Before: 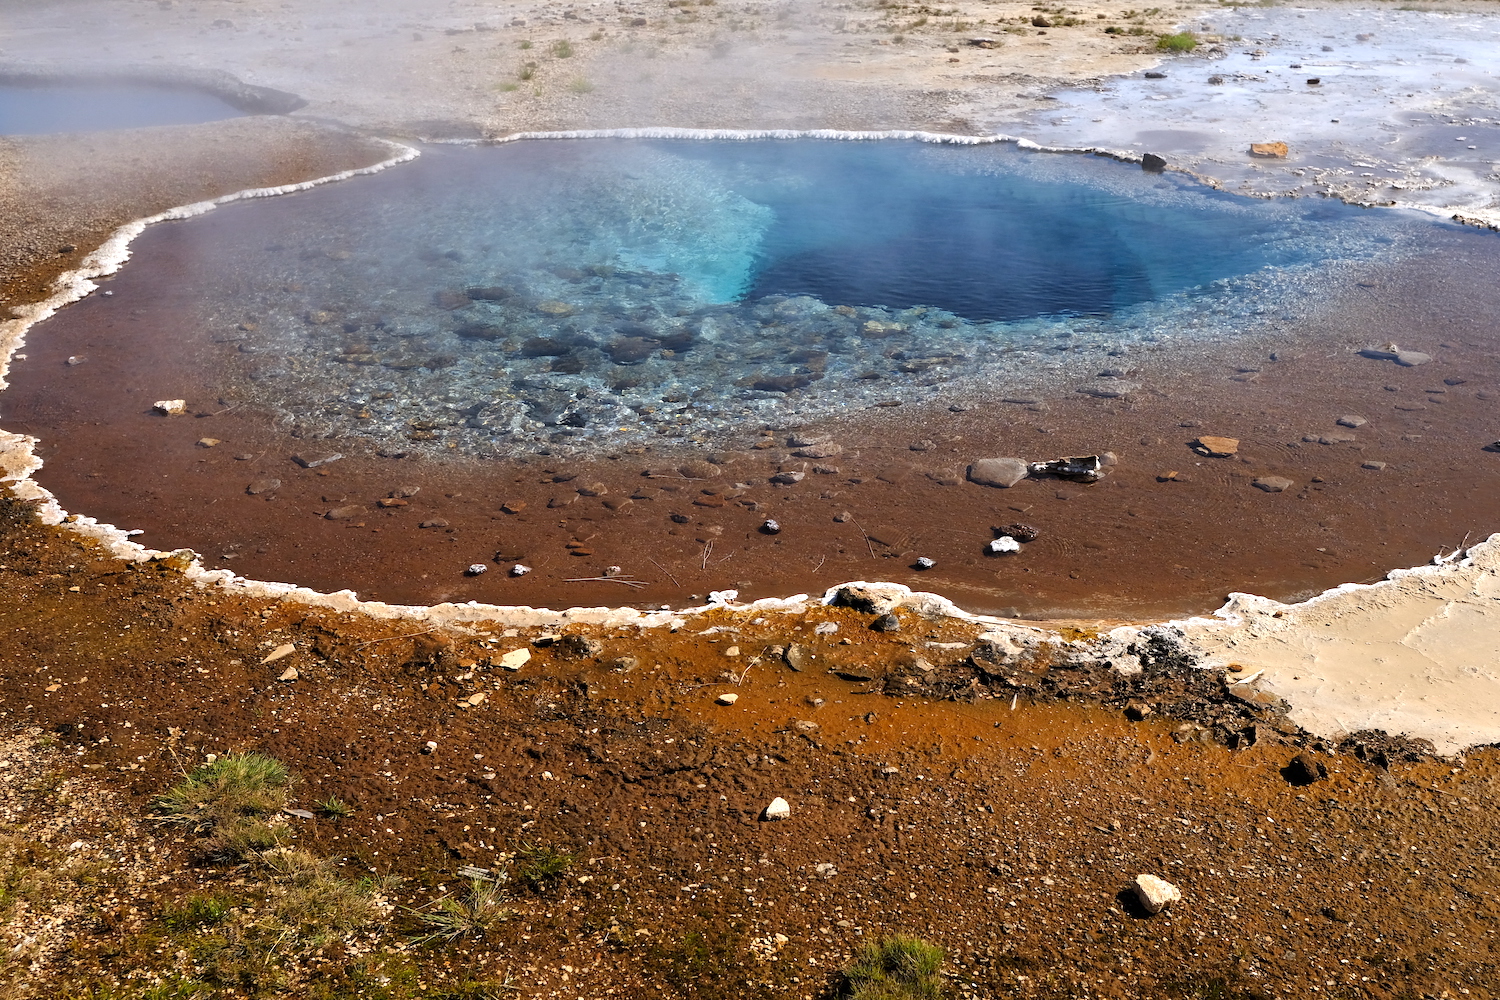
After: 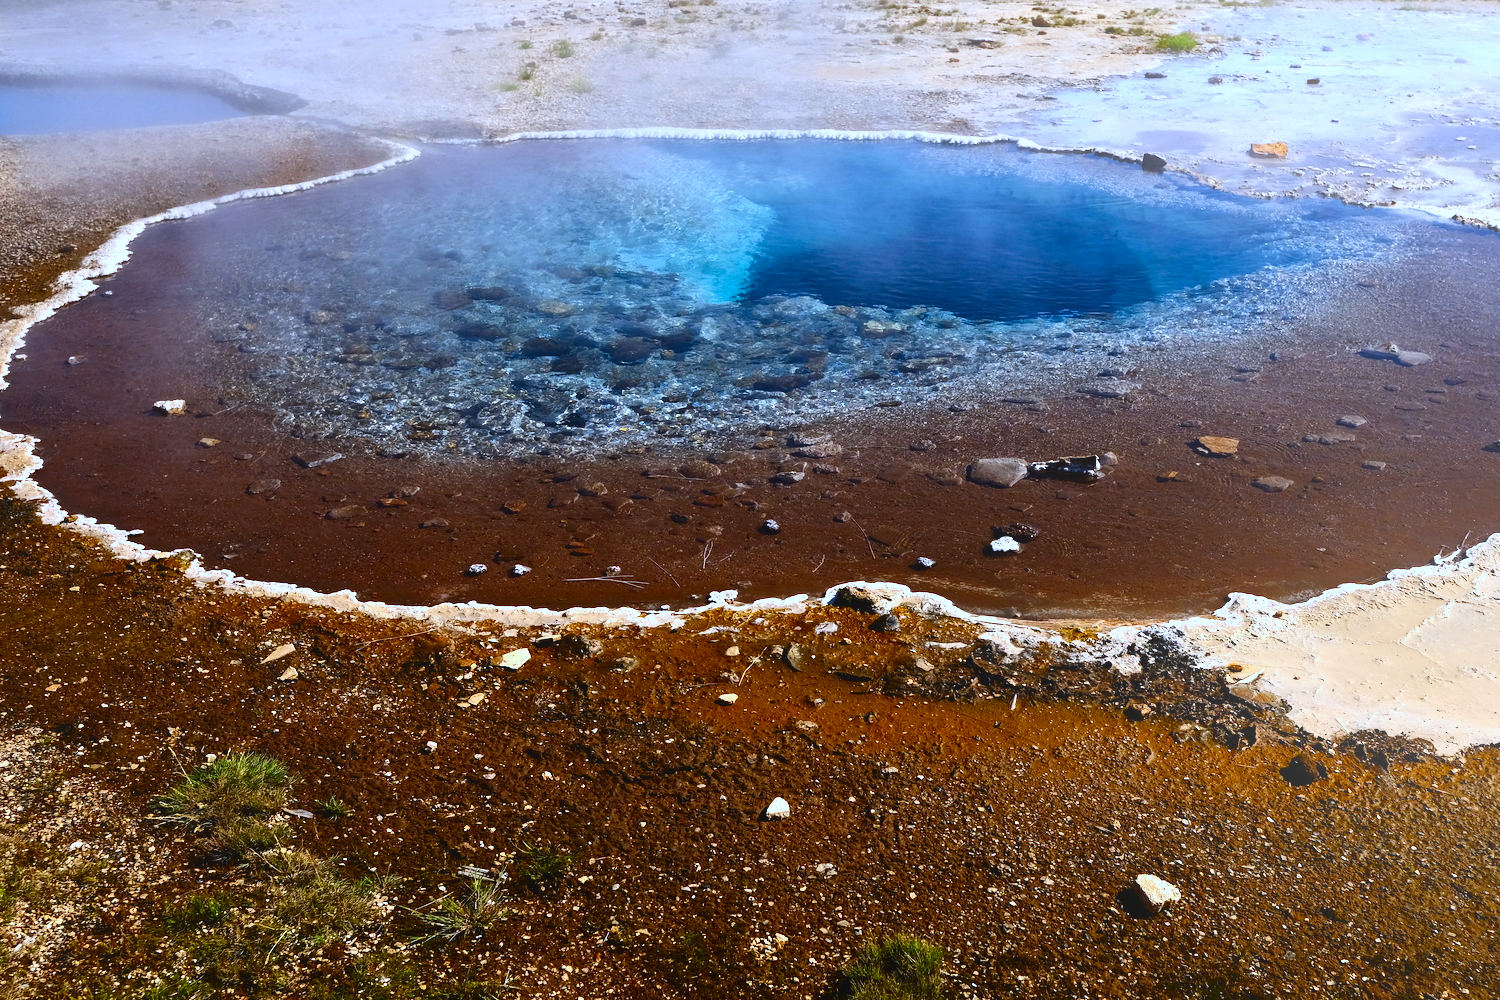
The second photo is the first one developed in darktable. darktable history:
bloom: size 40%
contrast brightness saturation: contrast 0.22, brightness -0.19, saturation 0.24
white balance: red 0.926, green 1.003, blue 1.133
